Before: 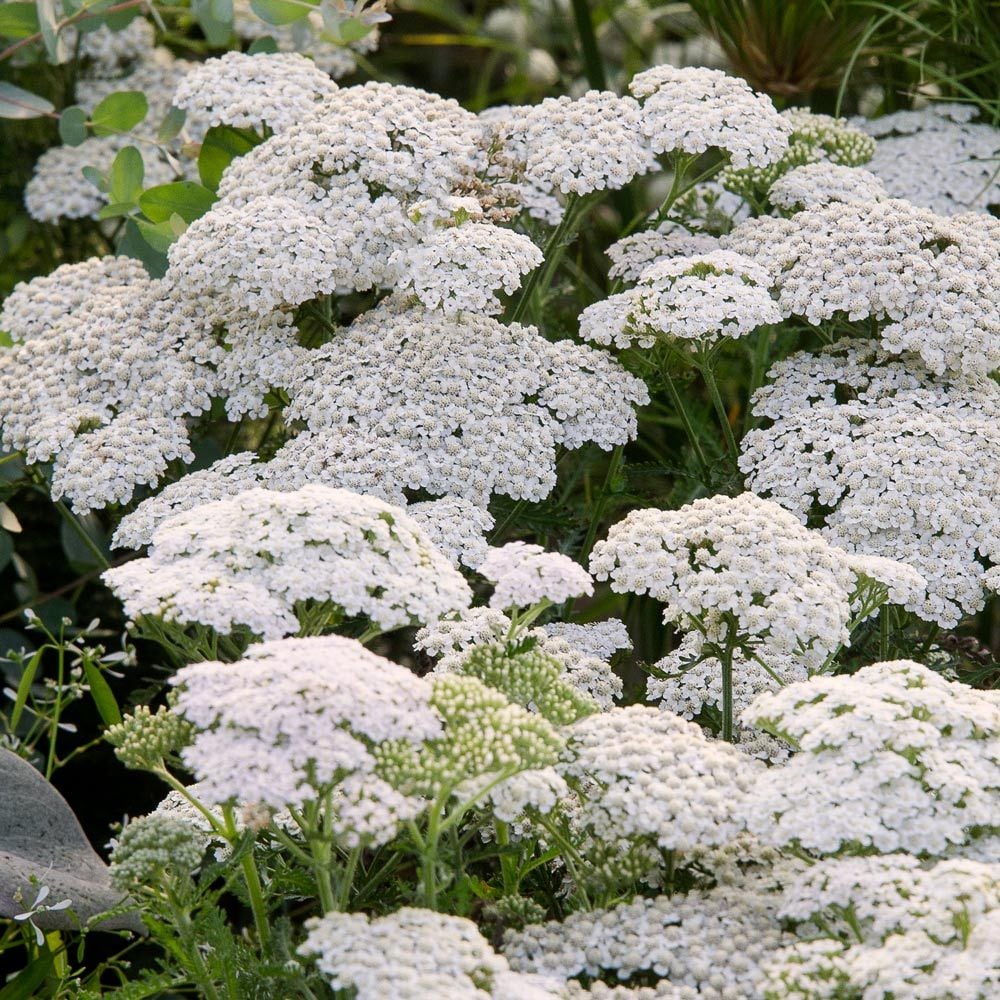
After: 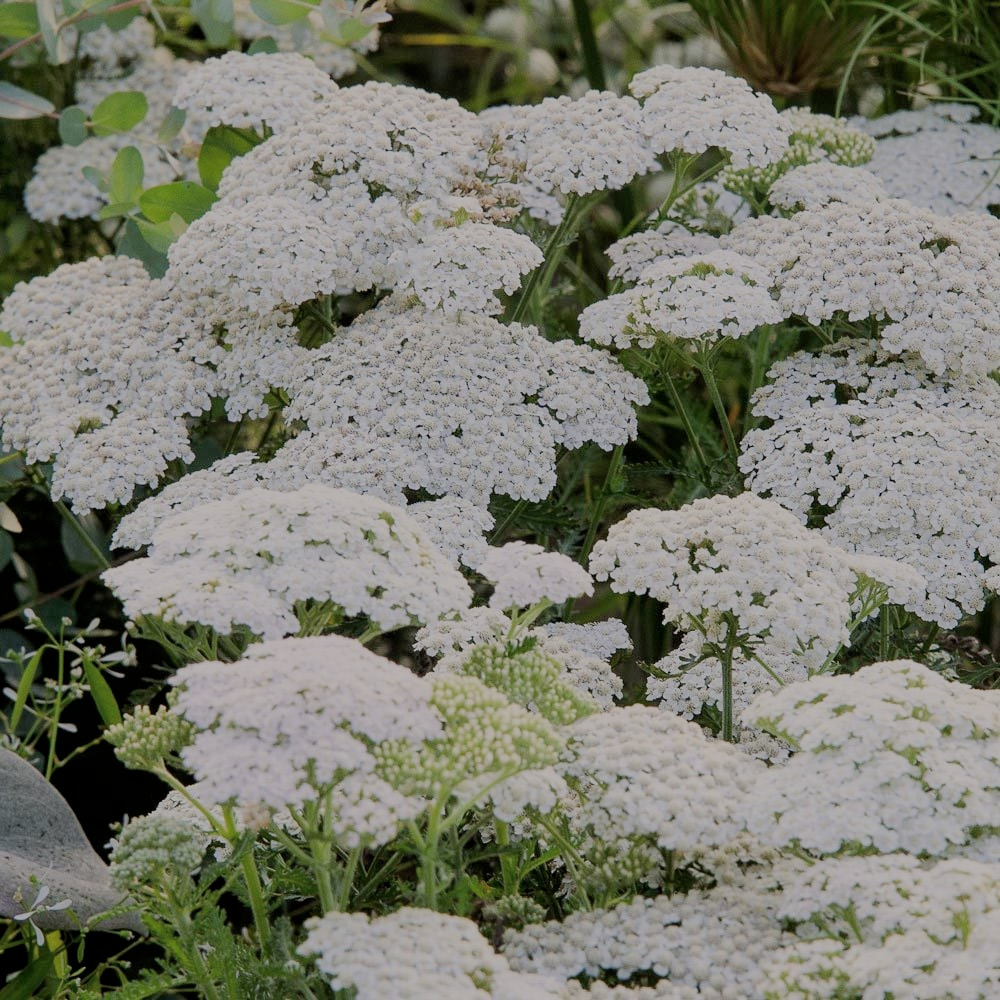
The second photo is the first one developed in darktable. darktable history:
filmic rgb: black relative exposure -7.96 EV, white relative exposure 8.05 EV, hardness 2.52, latitude 10.47%, contrast 0.723, highlights saturation mix 8.69%, shadows ↔ highlights balance 1.44%
color zones: curves: ch1 [(0, 0.469) (0.01, 0.469) (0.12, 0.446) (0.248, 0.469) (0.5, 0.5) (0.748, 0.5) (0.99, 0.469) (1, 0.469)]
